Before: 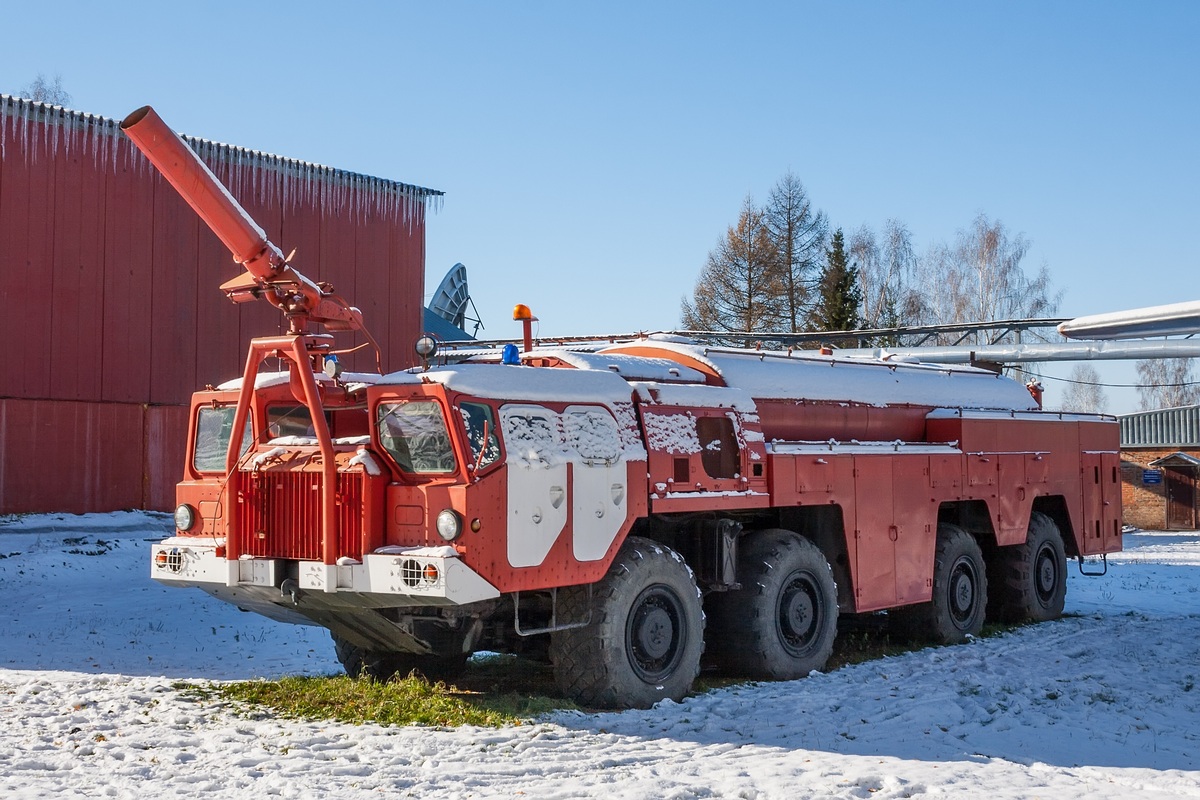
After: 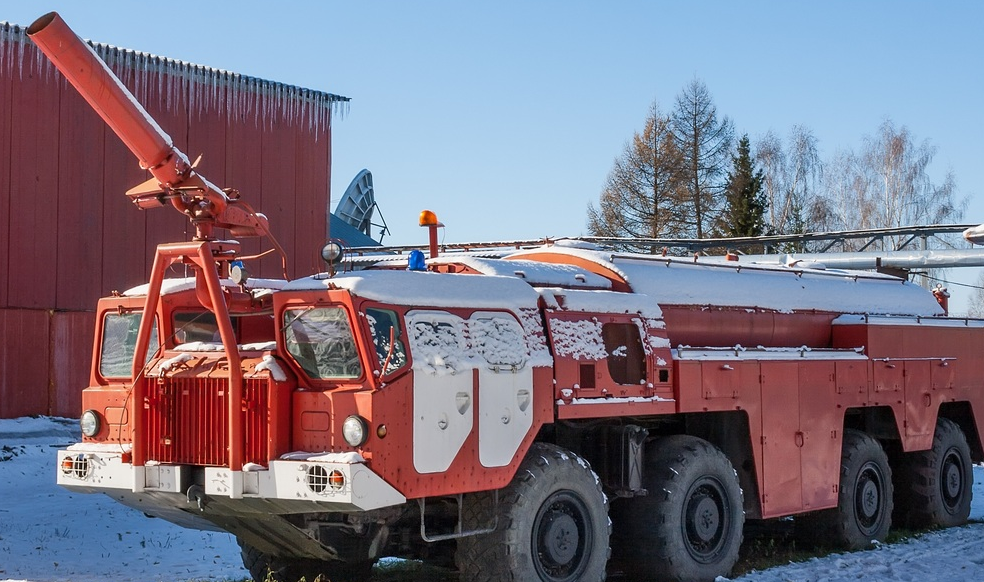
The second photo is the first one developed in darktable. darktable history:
crop: left 7.856%, top 11.836%, right 10.12%, bottom 15.387%
tone equalizer: -8 EV 0.06 EV, smoothing diameter 25%, edges refinement/feathering 10, preserve details guided filter
